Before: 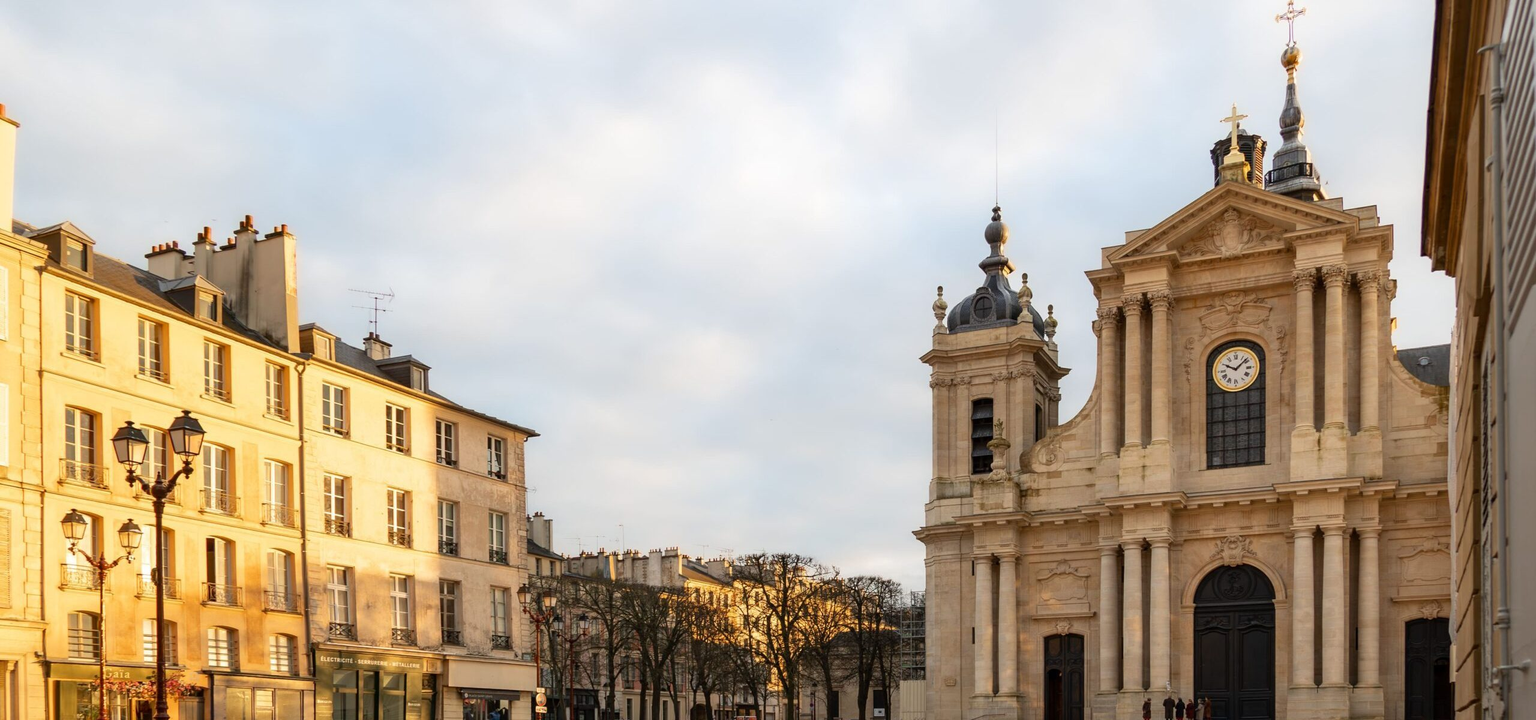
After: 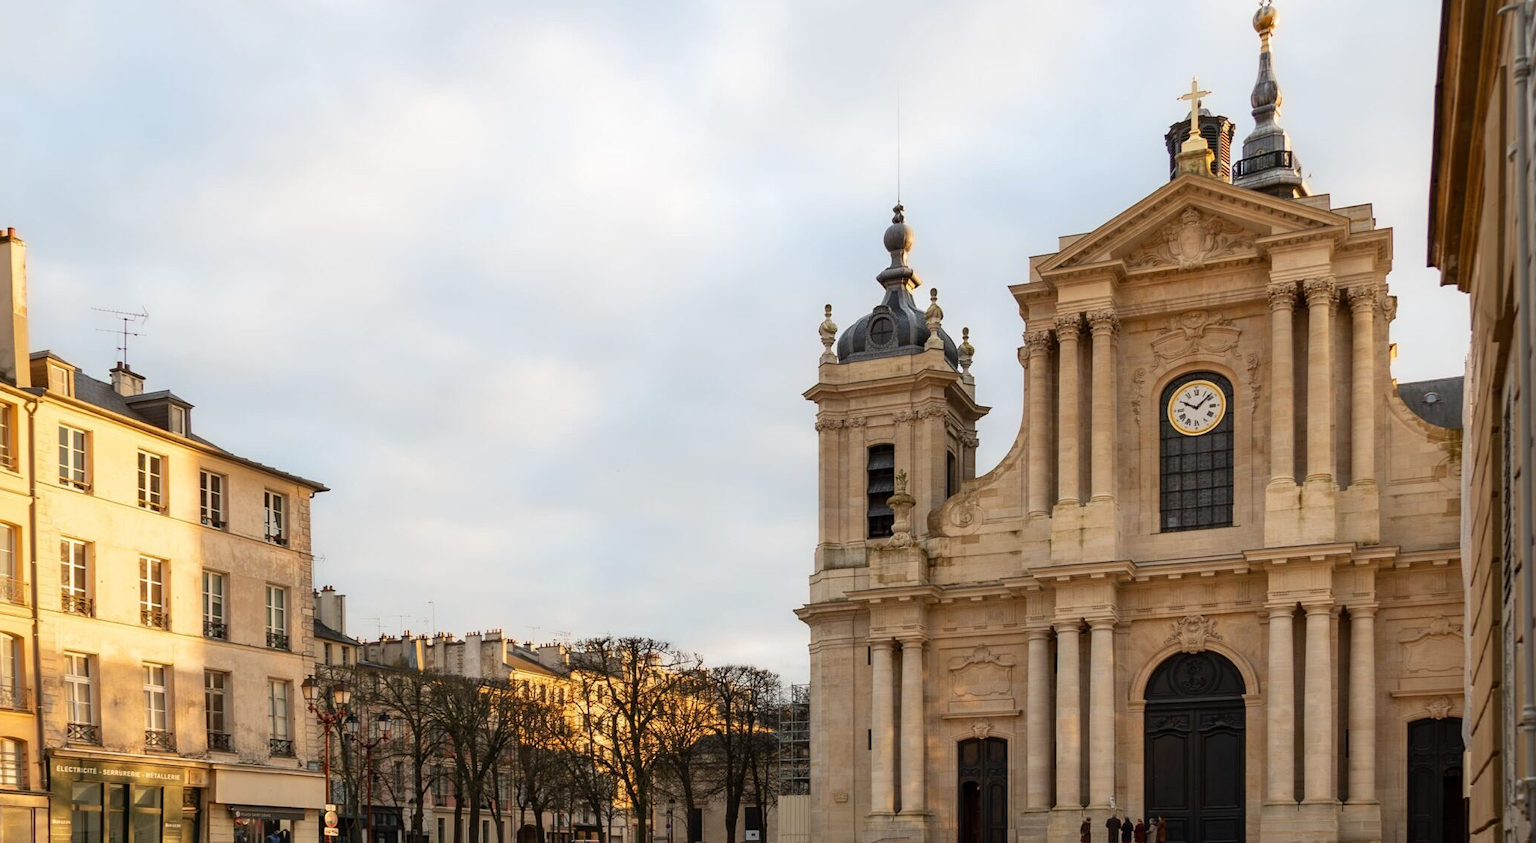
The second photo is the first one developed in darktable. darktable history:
crop and rotate: left 17.96%, top 5.88%, right 1.756%
